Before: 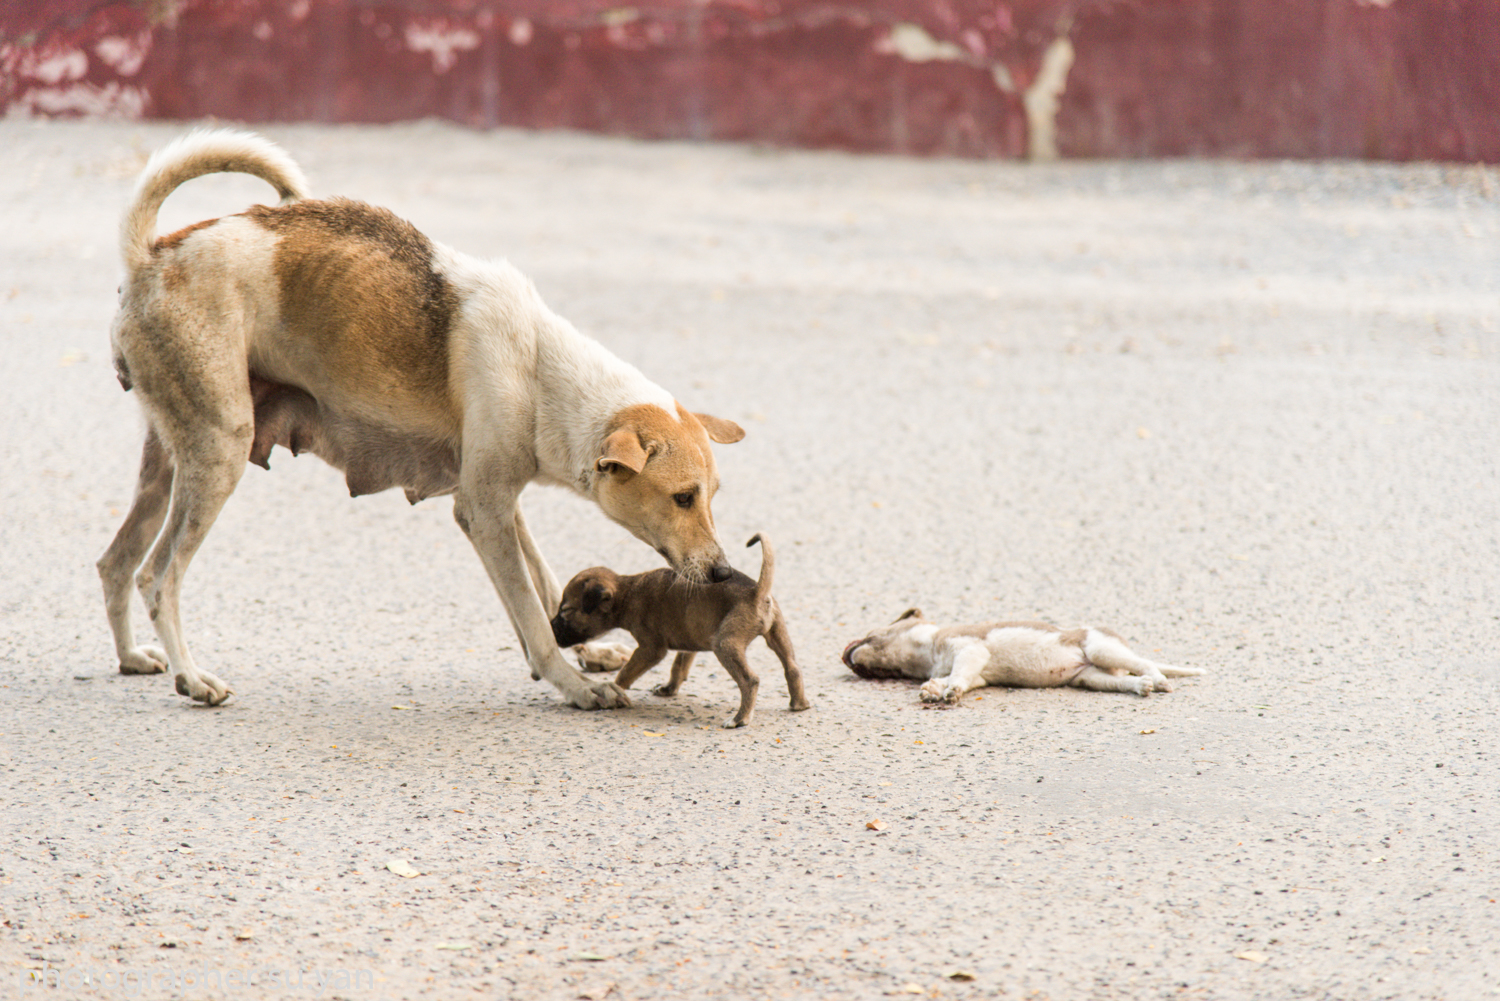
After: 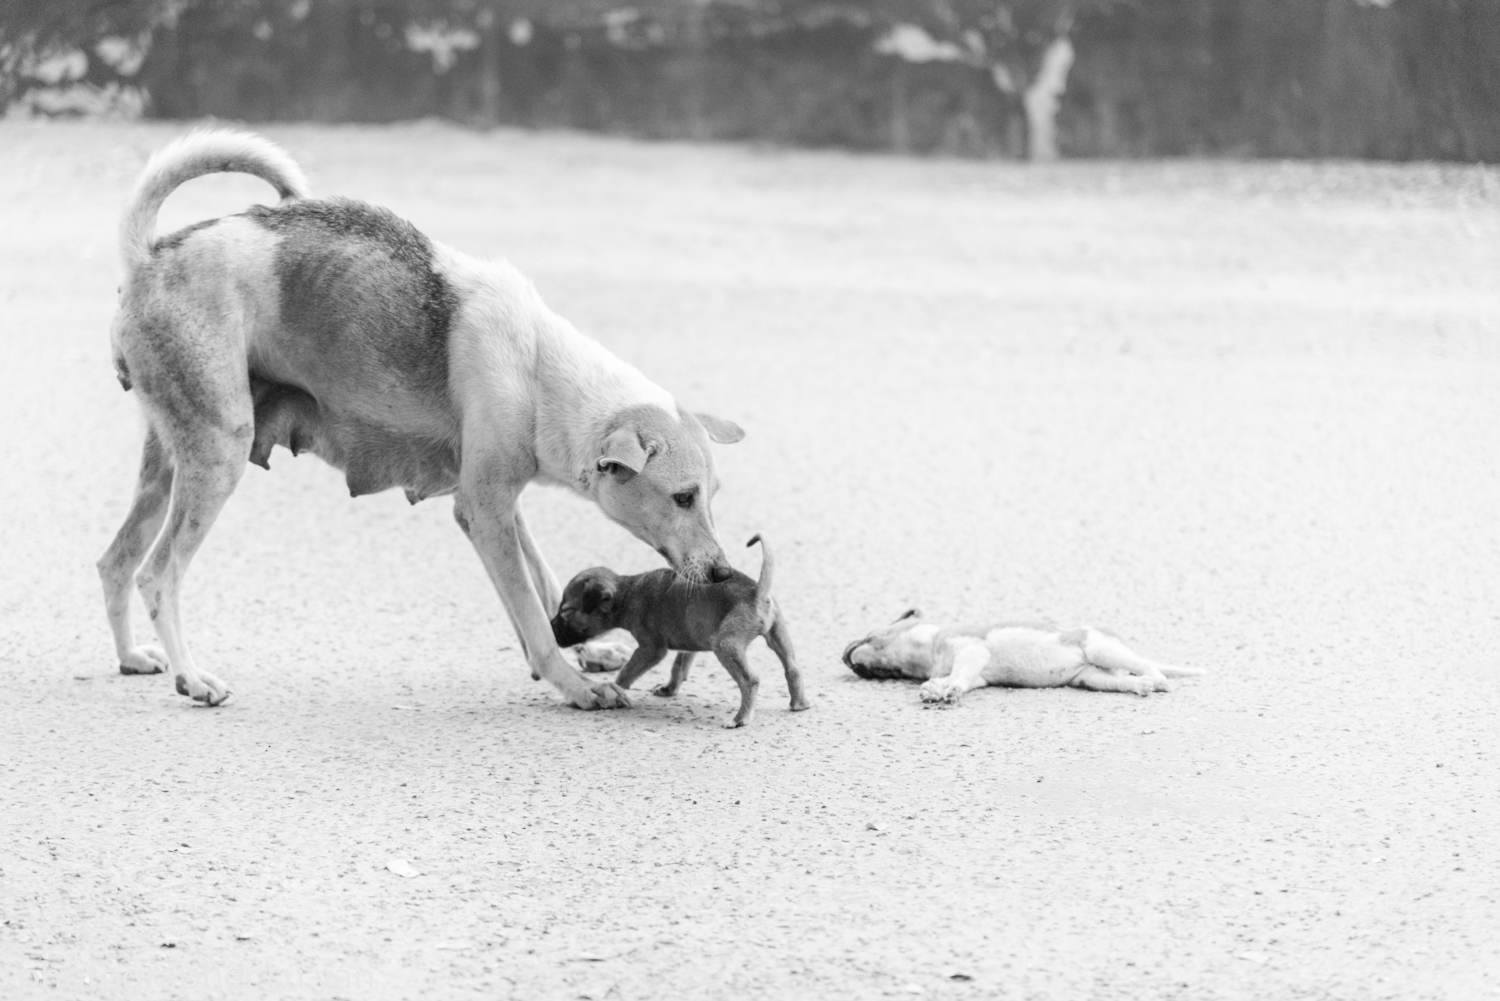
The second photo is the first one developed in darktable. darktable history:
monochrome: on, module defaults
shadows and highlights: shadows -23.08, highlights 46.15, soften with gaussian
